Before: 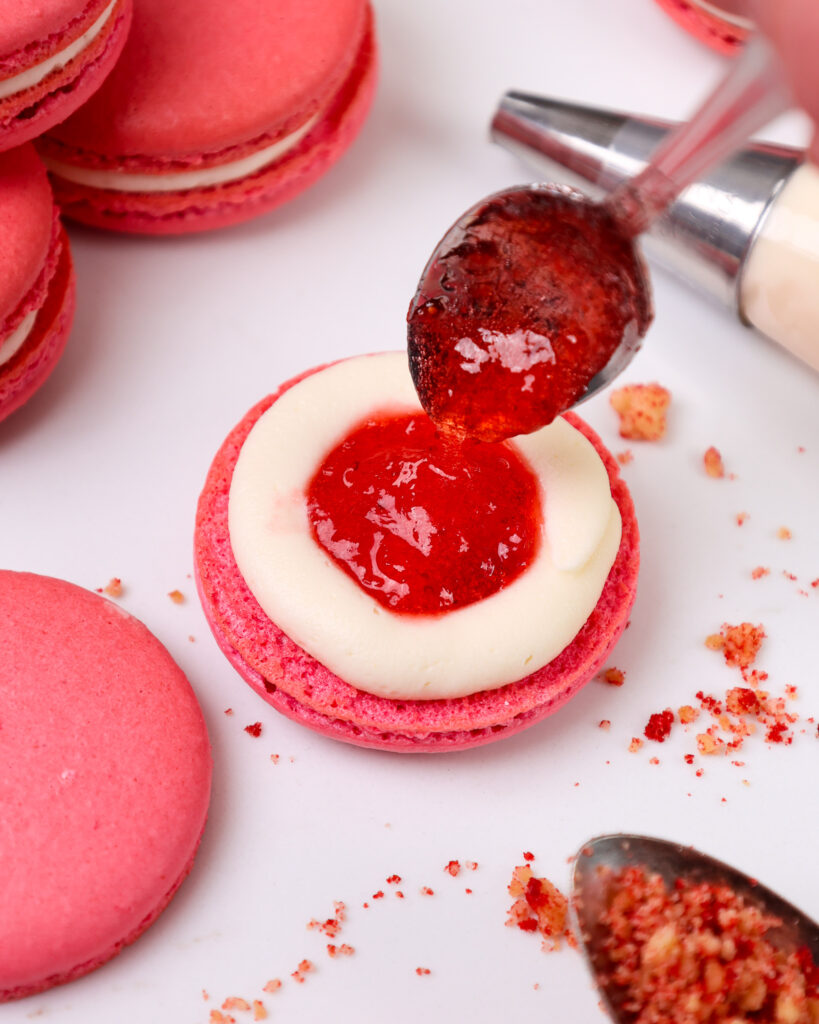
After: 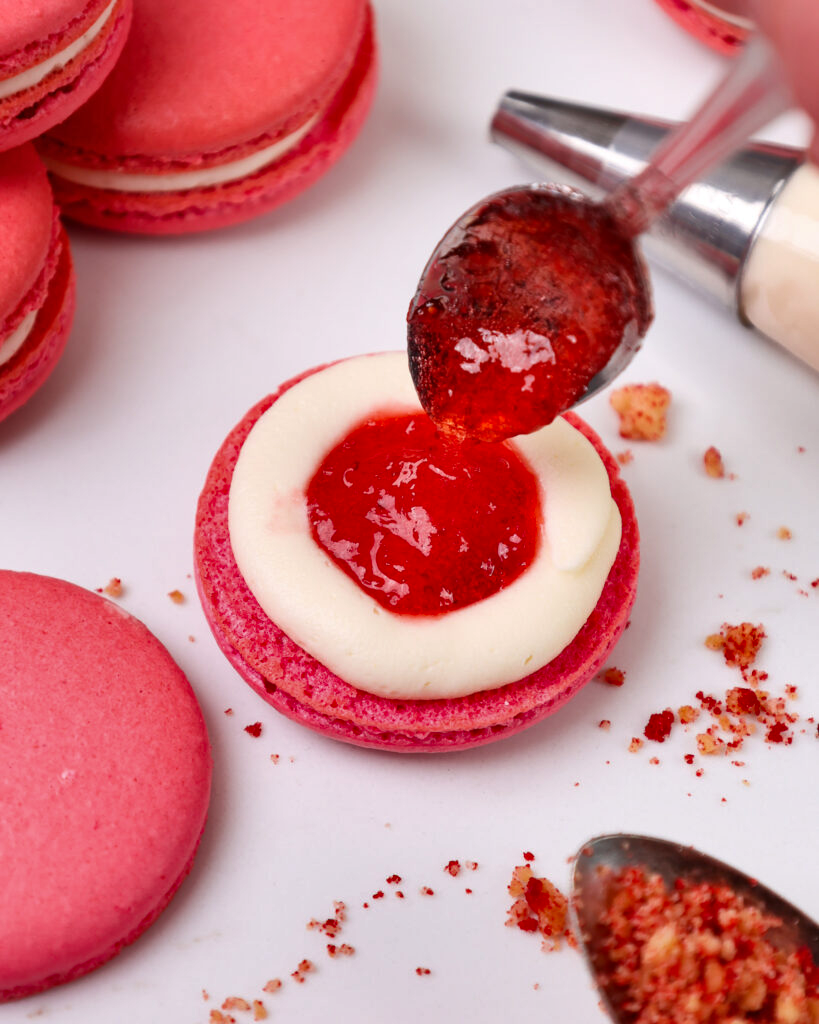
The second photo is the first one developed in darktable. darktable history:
shadows and highlights: shadows 52.72, soften with gaussian
